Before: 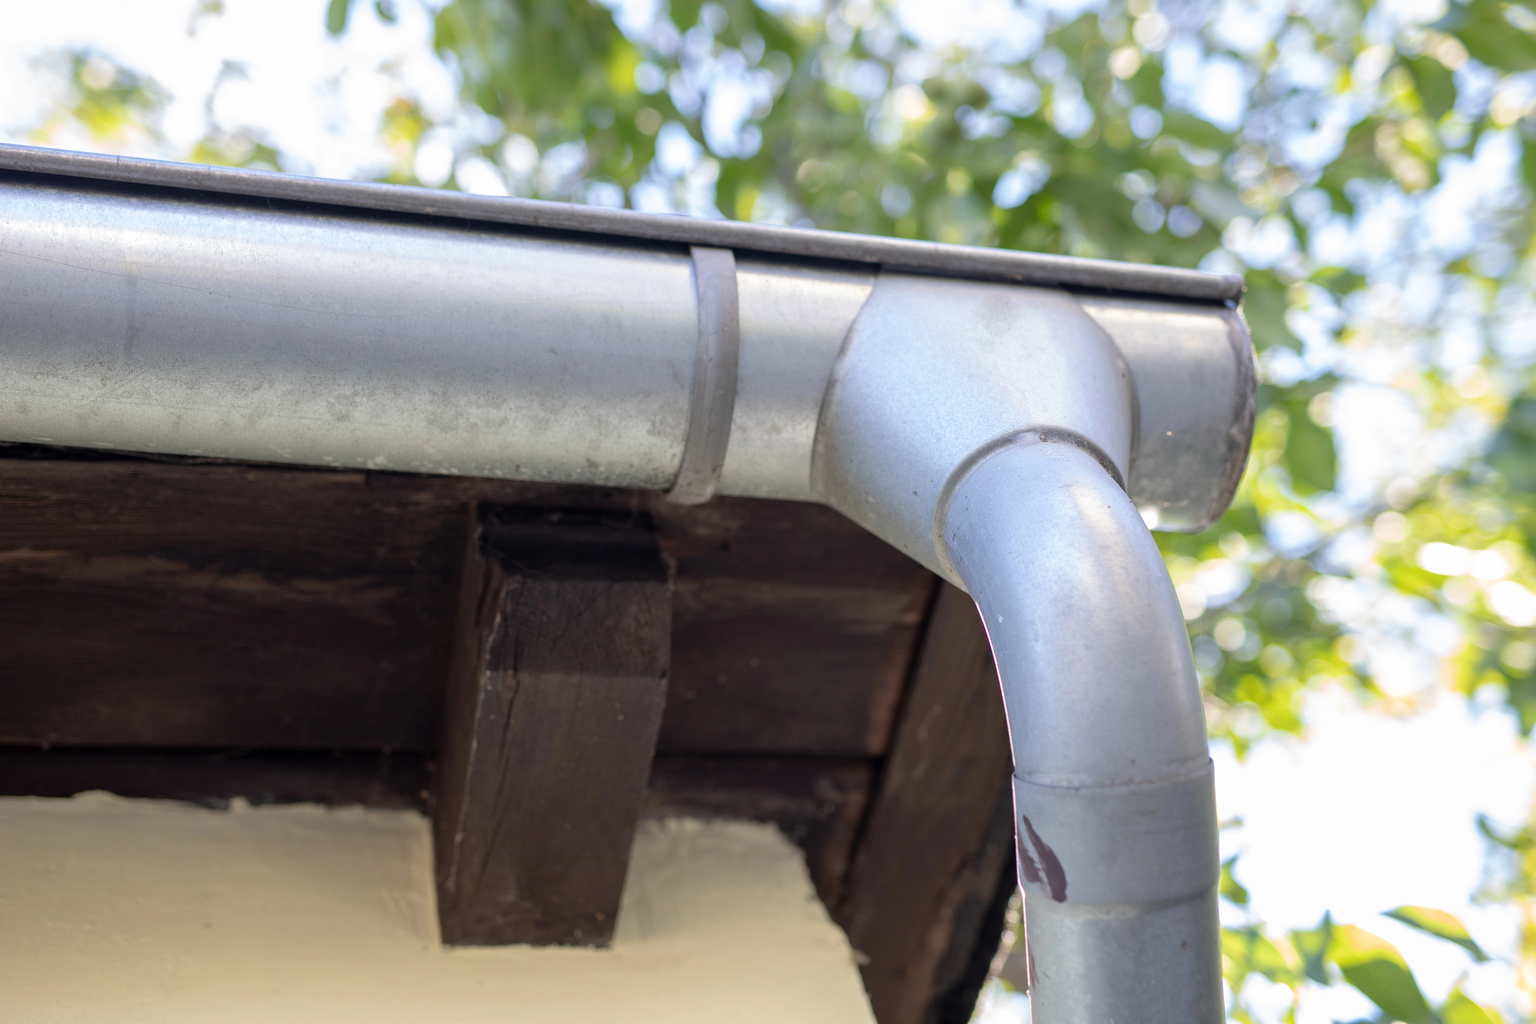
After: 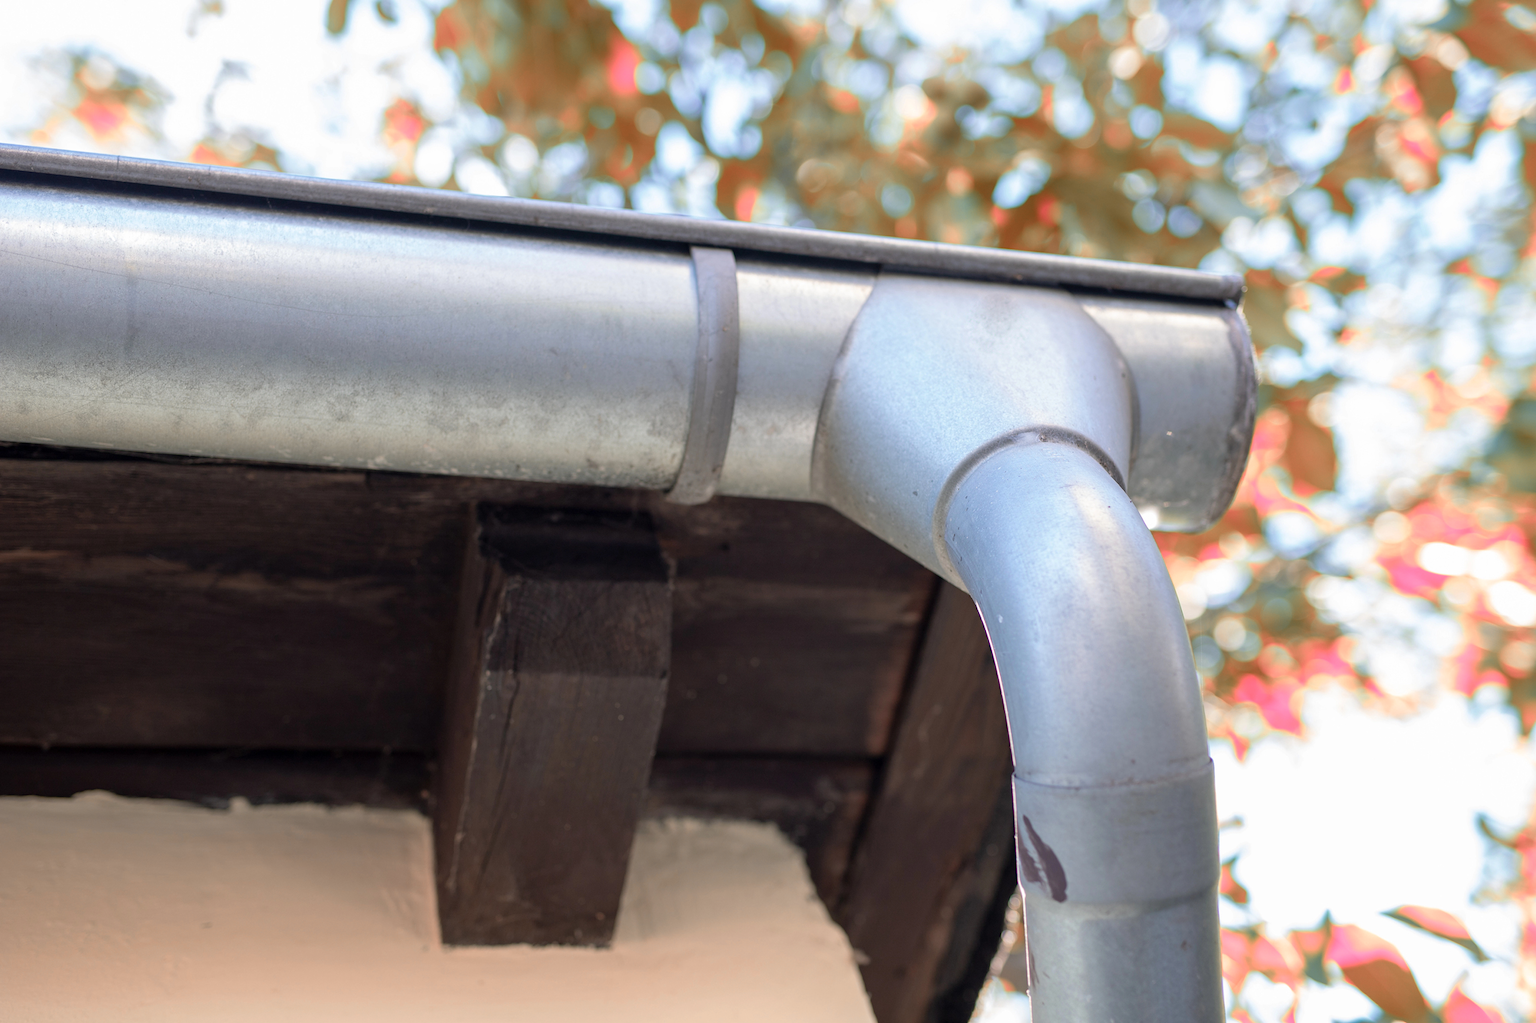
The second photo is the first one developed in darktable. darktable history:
color zones: curves: ch2 [(0, 0.488) (0.143, 0.417) (0.286, 0.212) (0.429, 0.179) (0.571, 0.154) (0.714, 0.415) (0.857, 0.495) (1, 0.488)]
